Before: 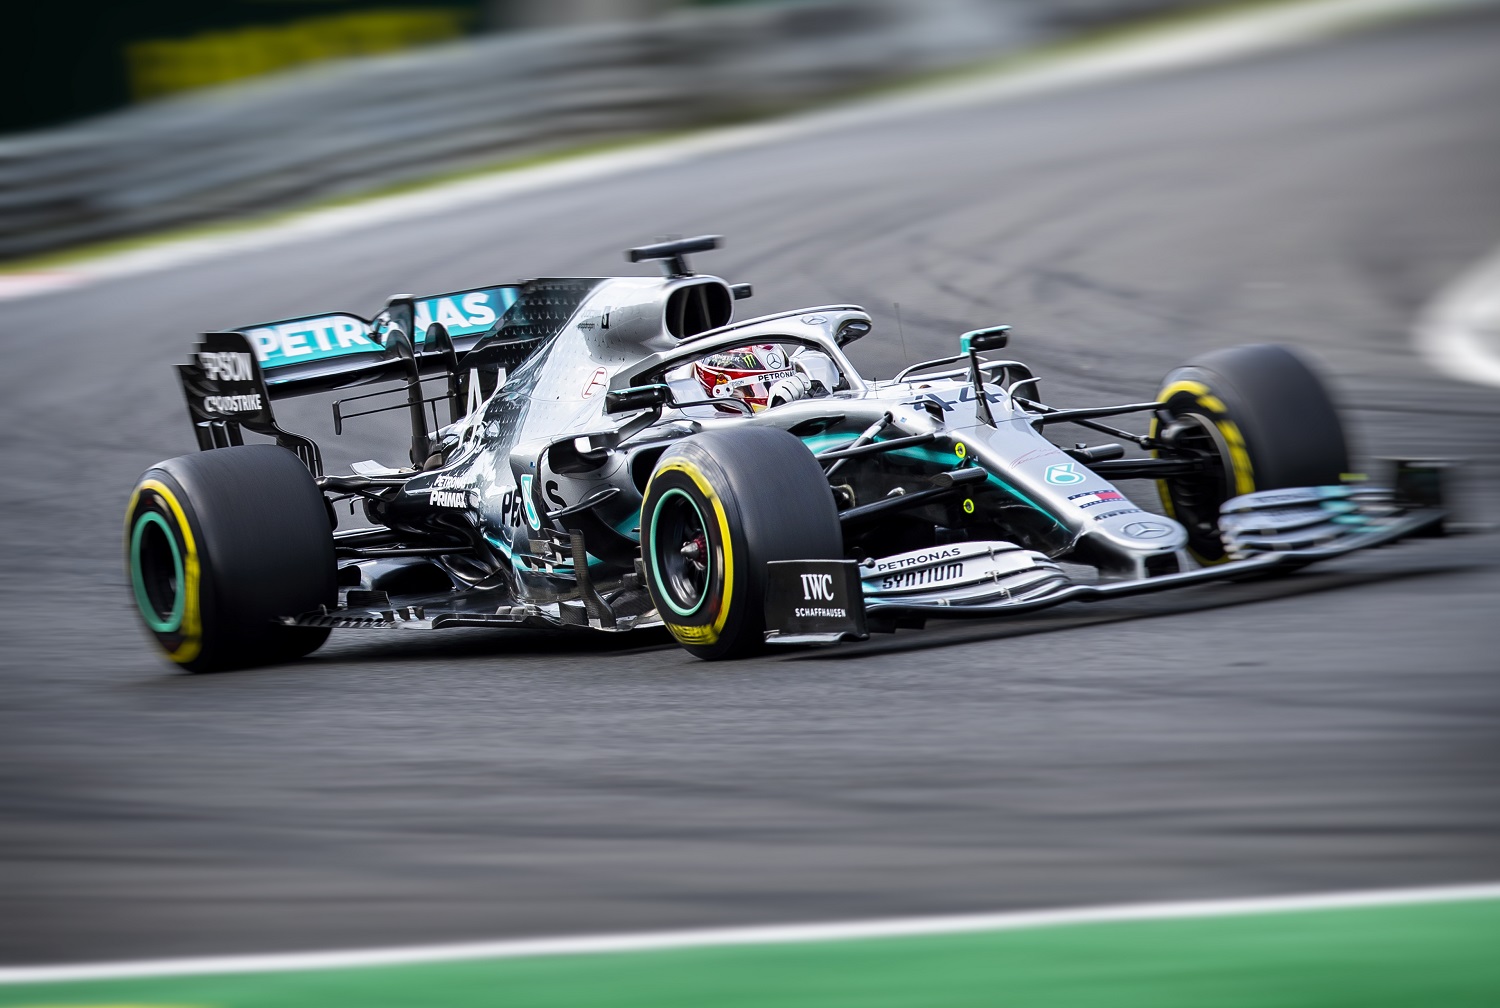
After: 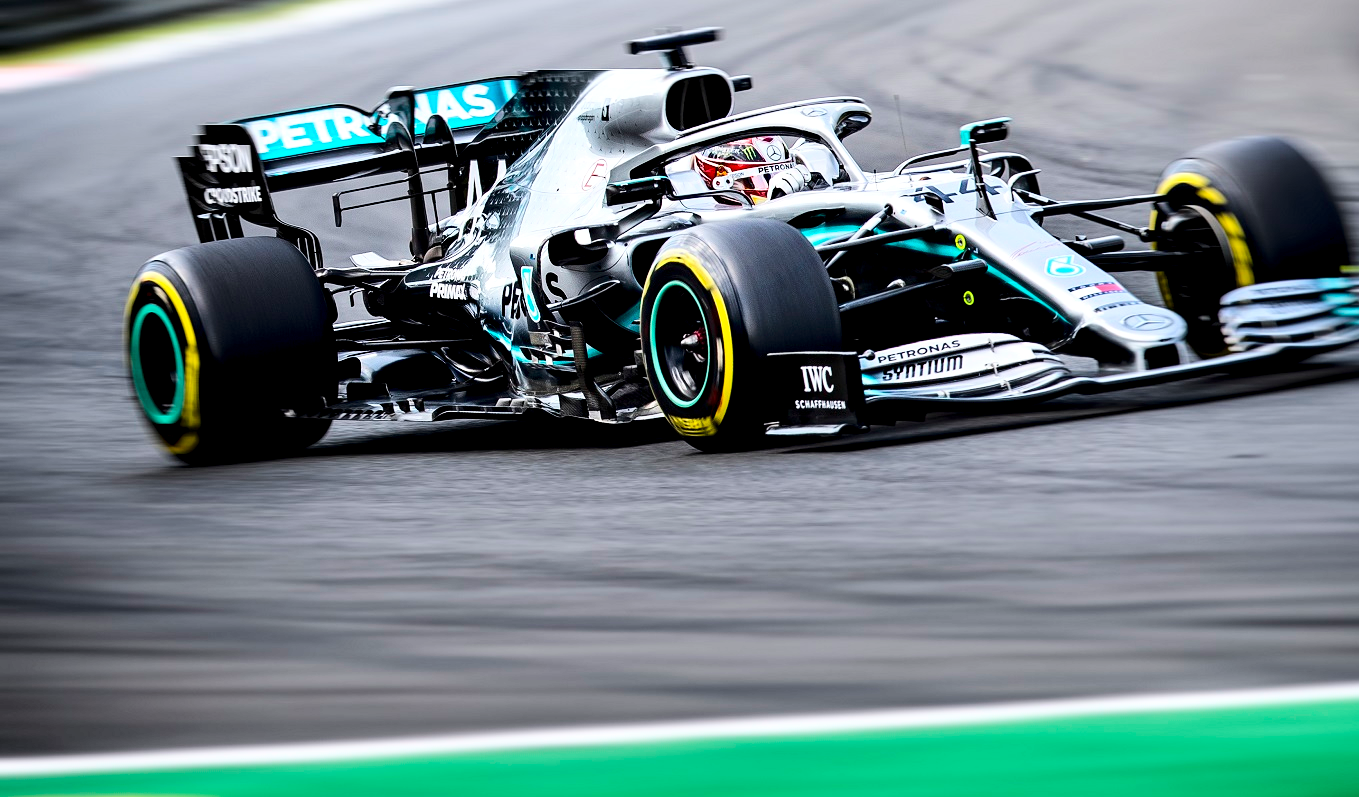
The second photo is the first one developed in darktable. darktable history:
exposure: black level correction 0.009, exposure 0.017 EV, compensate highlight preservation false
crop: top 20.652%, right 9.372%, bottom 0.232%
local contrast: highlights 105%, shadows 98%, detail 119%, midtone range 0.2
base curve: curves: ch0 [(0, 0) (0.036, 0.025) (0.121, 0.166) (0.206, 0.329) (0.605, 0.79) (1, 1)]
